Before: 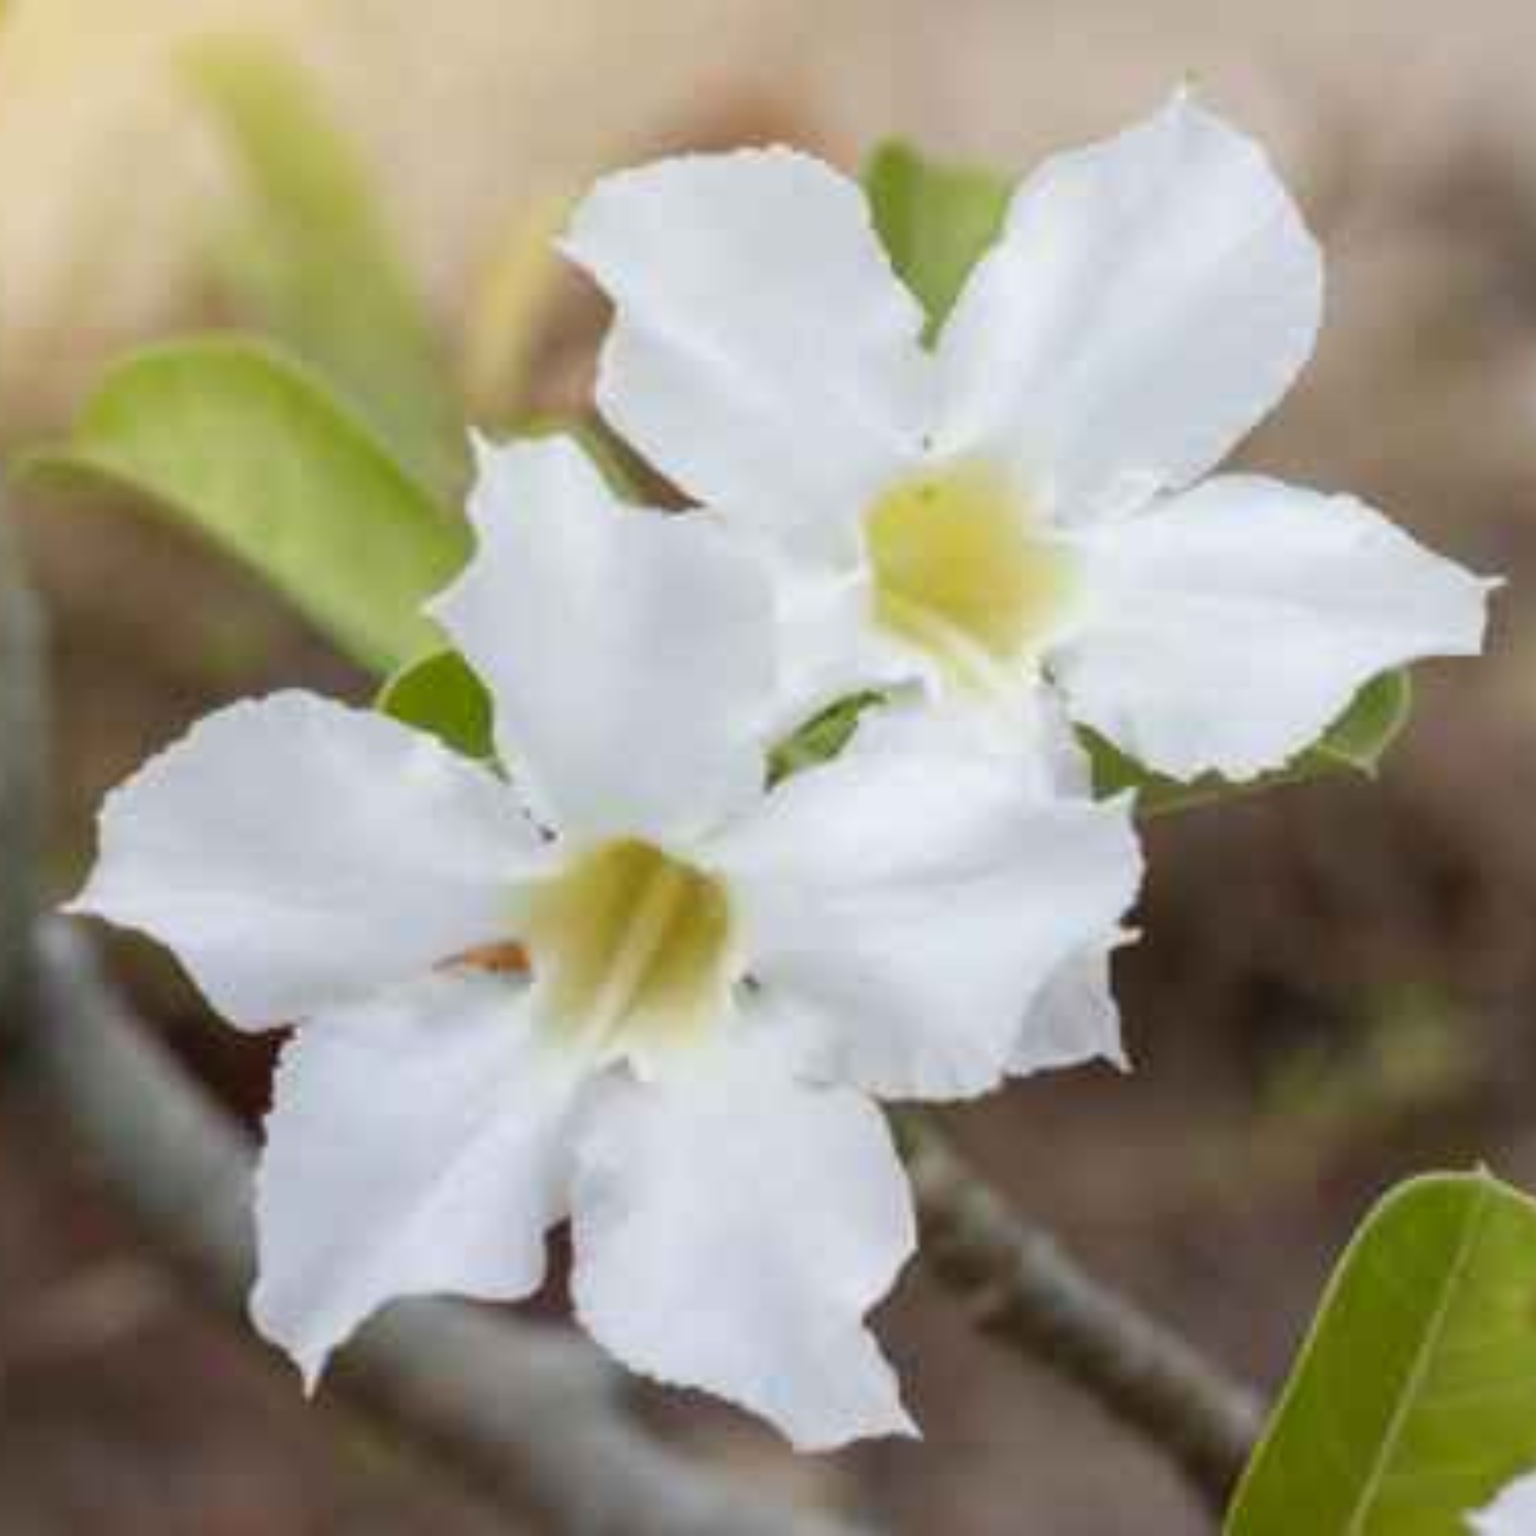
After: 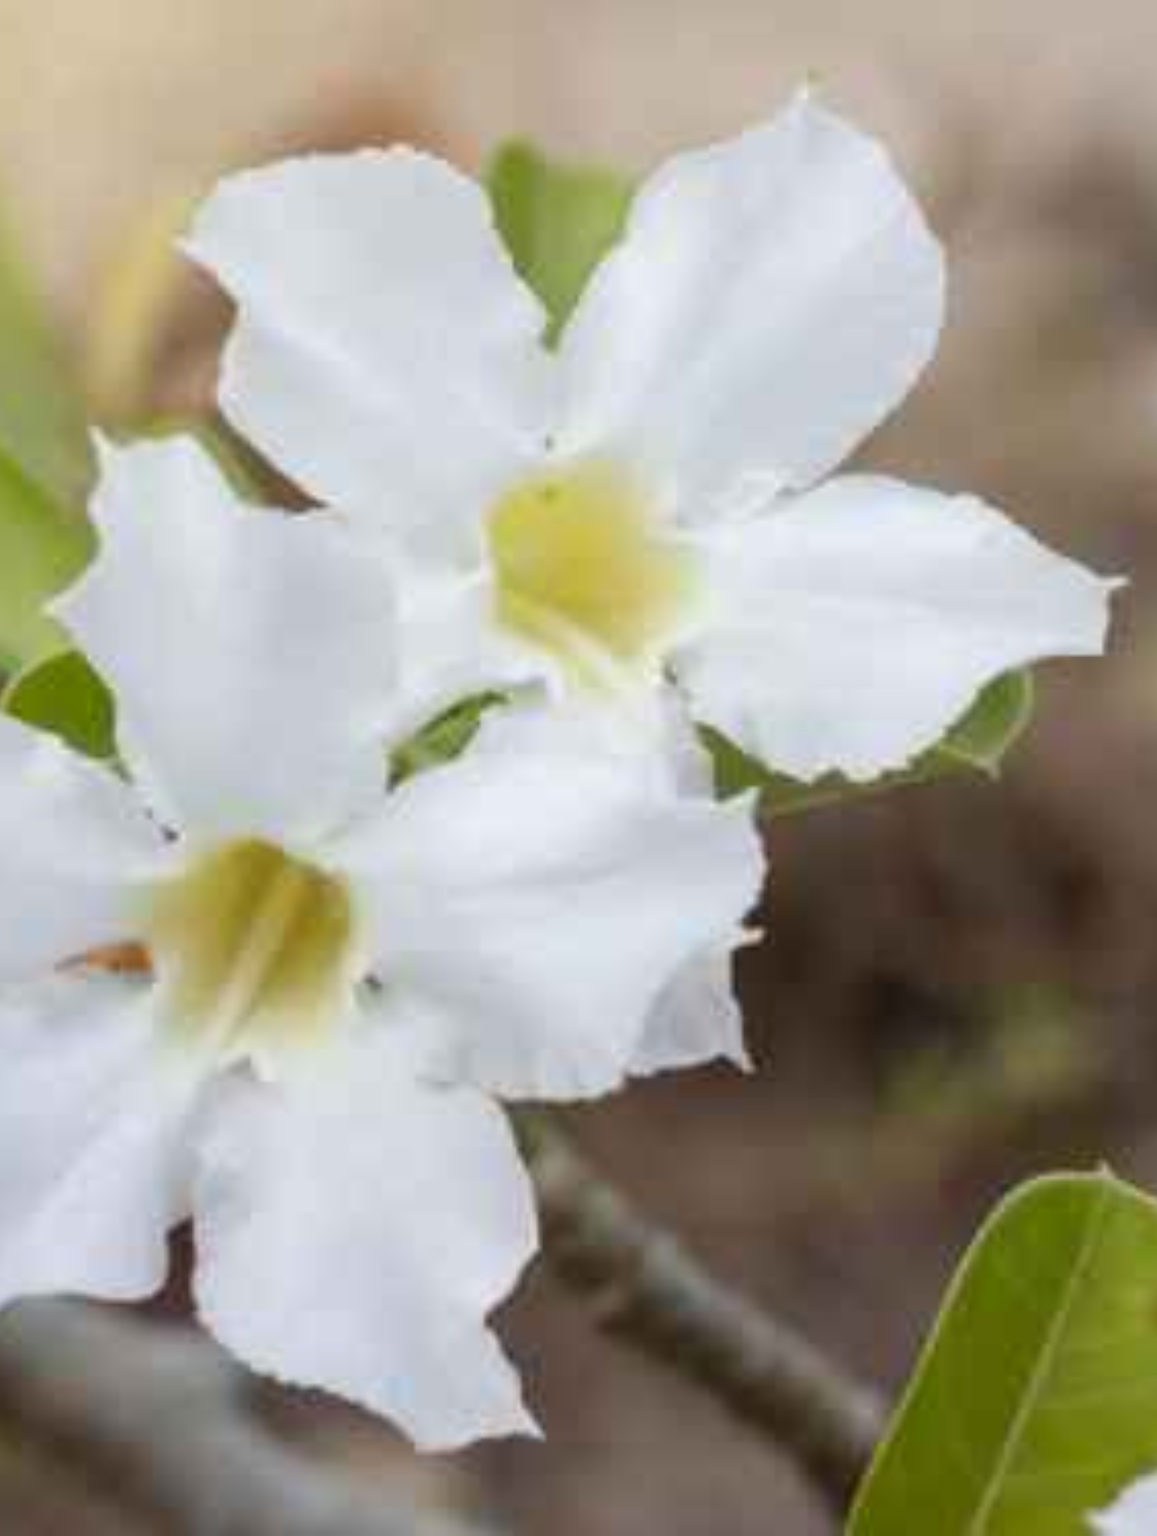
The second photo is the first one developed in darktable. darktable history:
crop and rotate: left 24.656%
